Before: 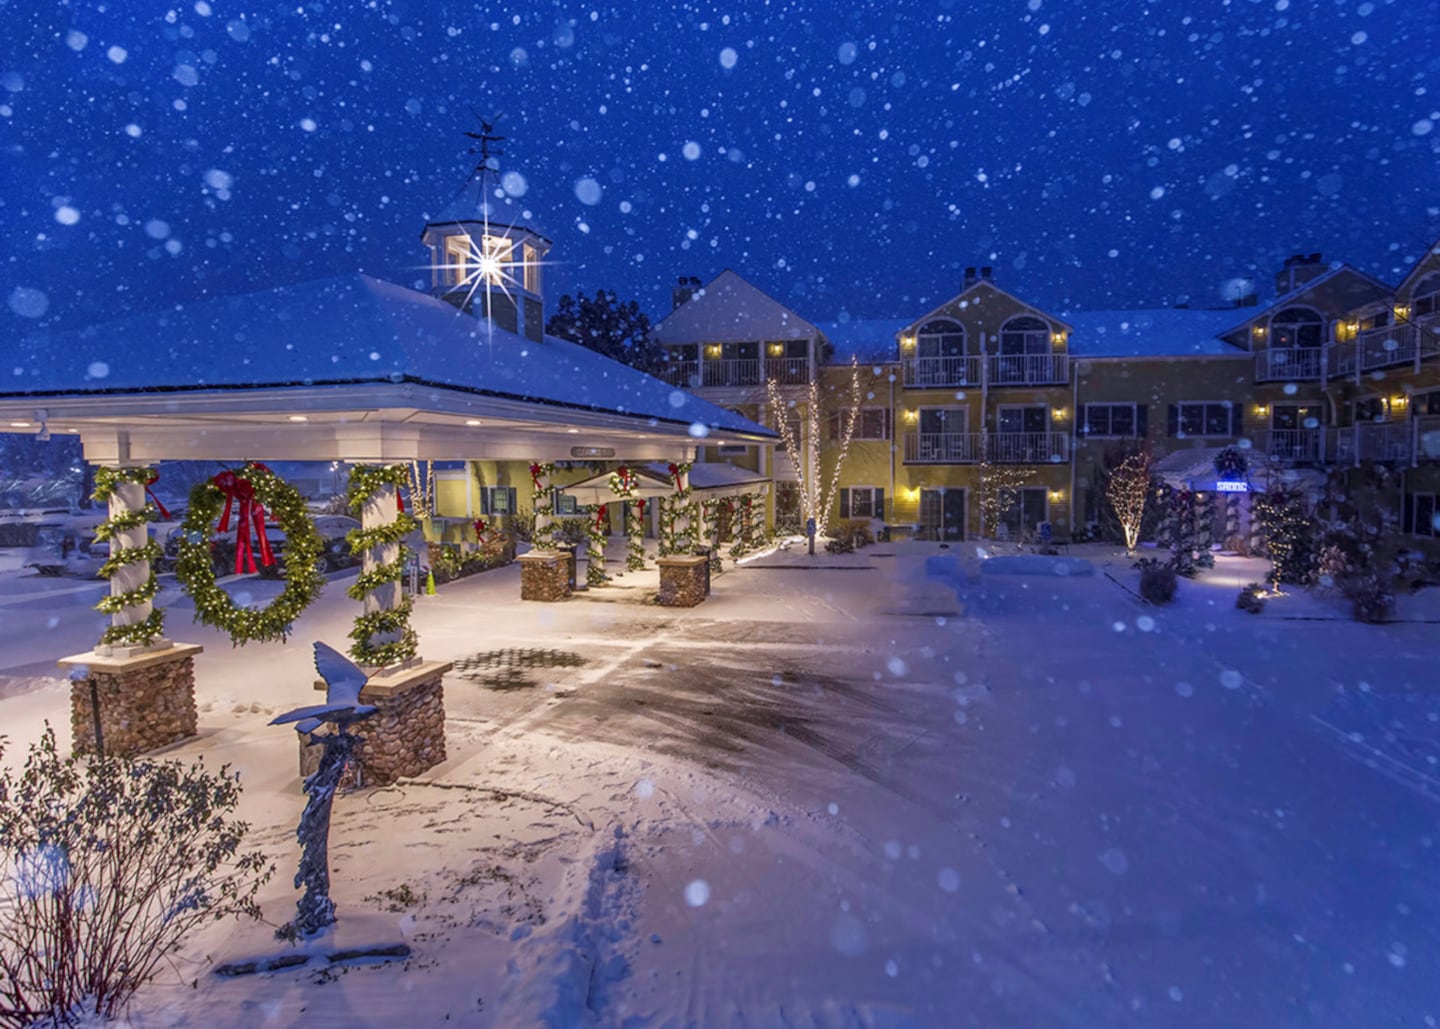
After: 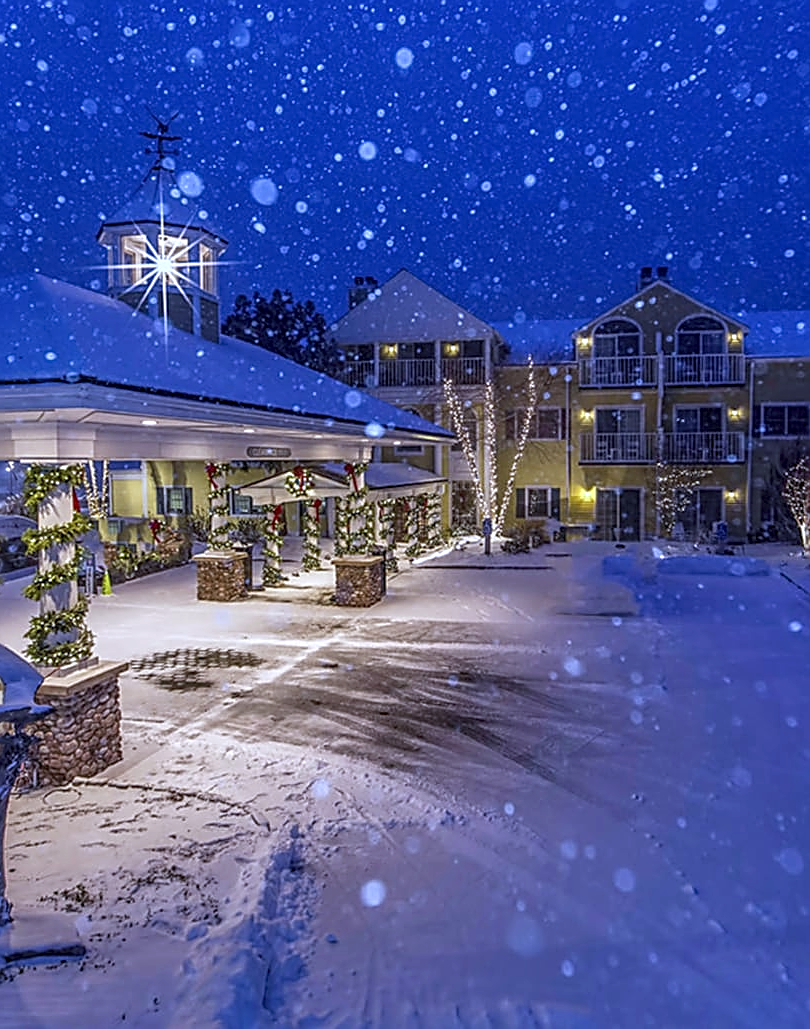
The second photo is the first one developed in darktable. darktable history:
crop and rotate: left 22.516%, right 21.234%
white balance: red 0.926, green 1.003, blue 1.133
local contrast: on, module defaults
sharpen: amount 1
